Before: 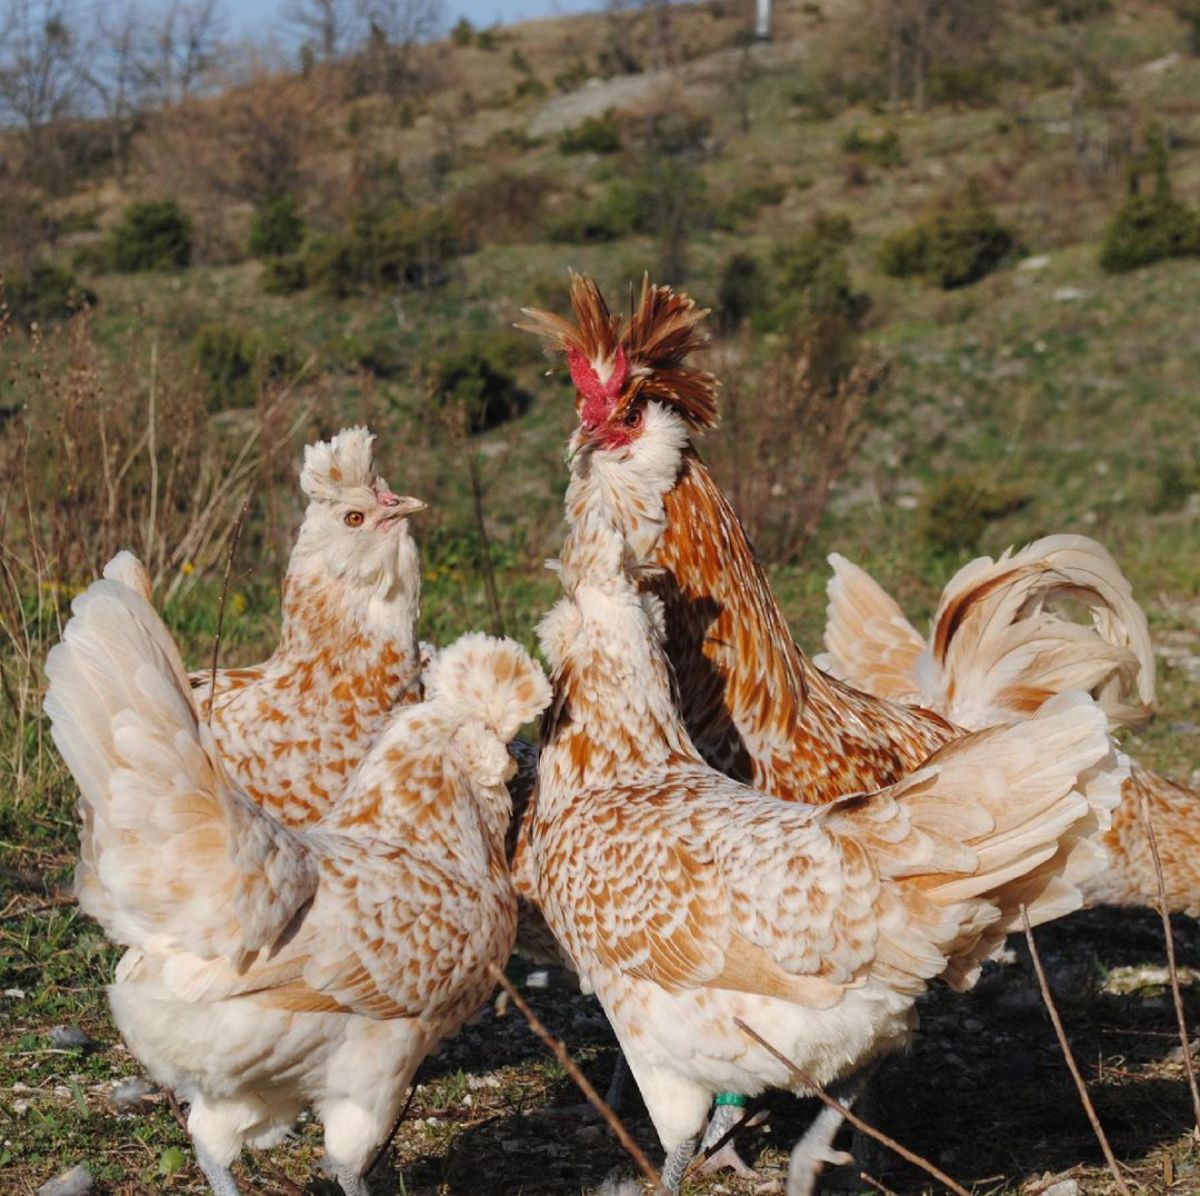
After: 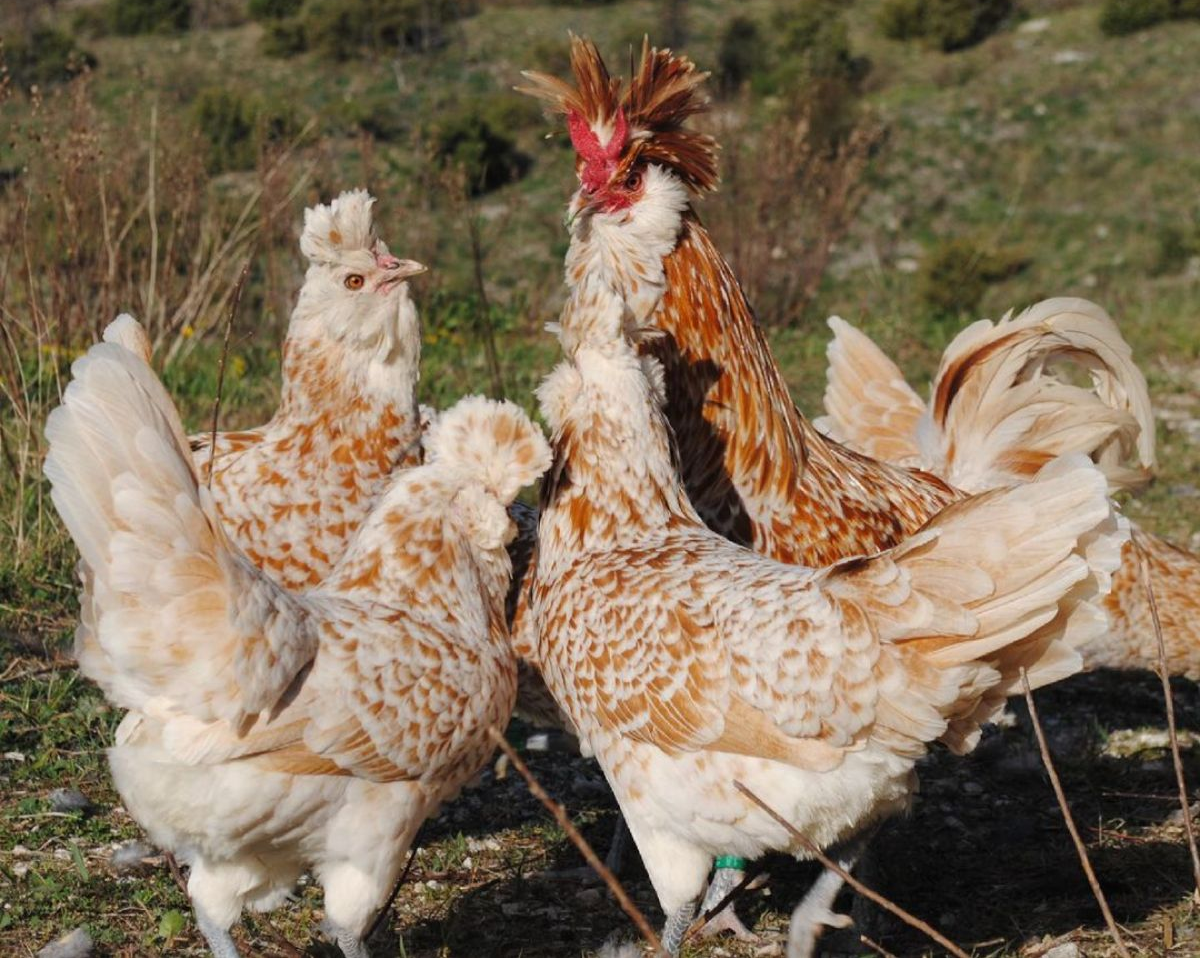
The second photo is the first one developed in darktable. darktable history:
crop and rotate: top 19.887%
